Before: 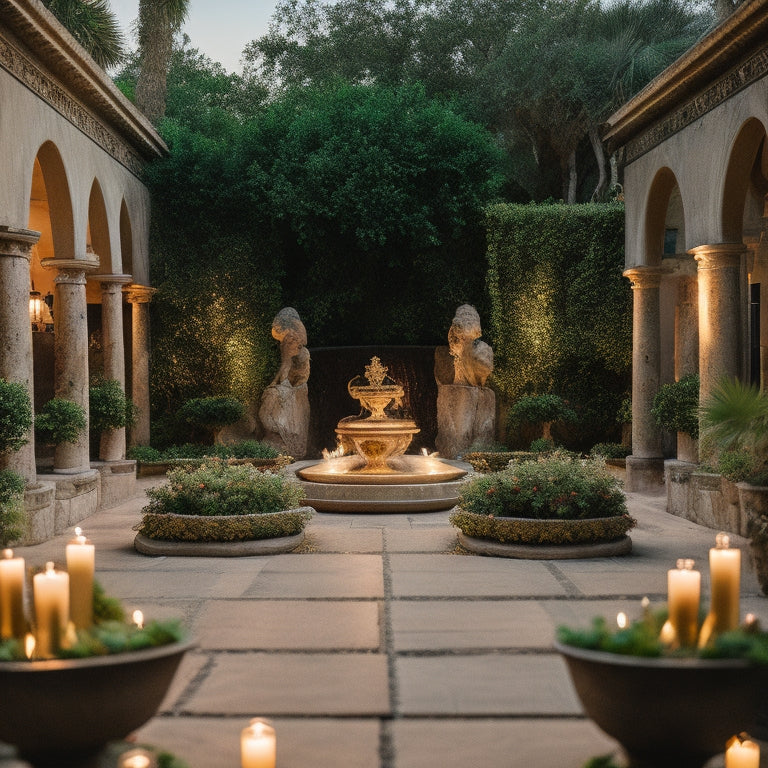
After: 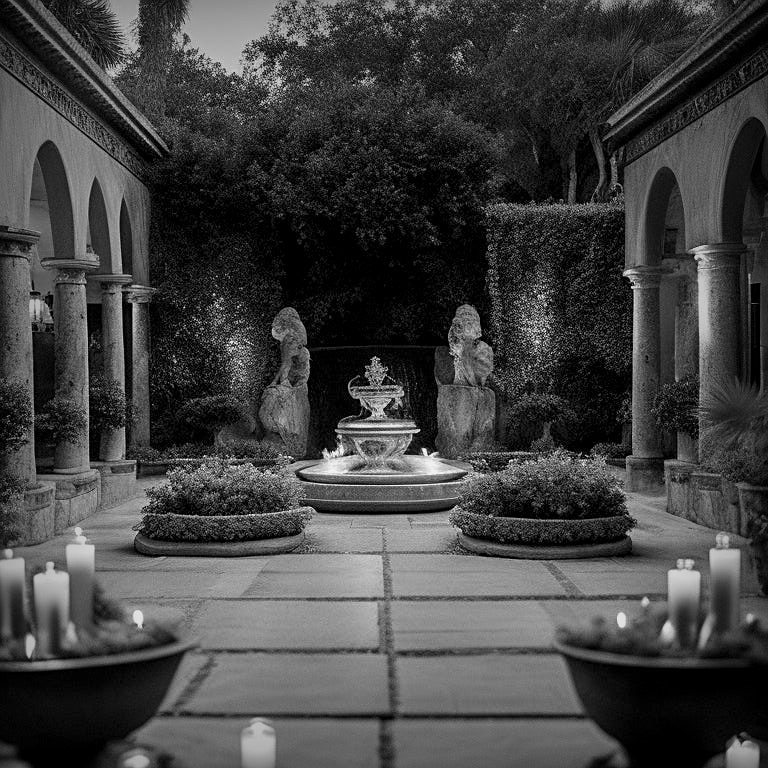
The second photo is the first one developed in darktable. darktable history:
vignetting: fall-off start 53.2%, brightness -0.594, saturation 0, automatic ratio true, width/height ratio 1.313, shape 0.22, unbound false
white balance: red 0.967, blue 1.049
local contrast: highlights 123%, shadows 126%, detail 140%, midtone range 0.254
velvia: on, module defaults
sharpen: on, module defaults
monochrome: a -71.75, b 75.82
